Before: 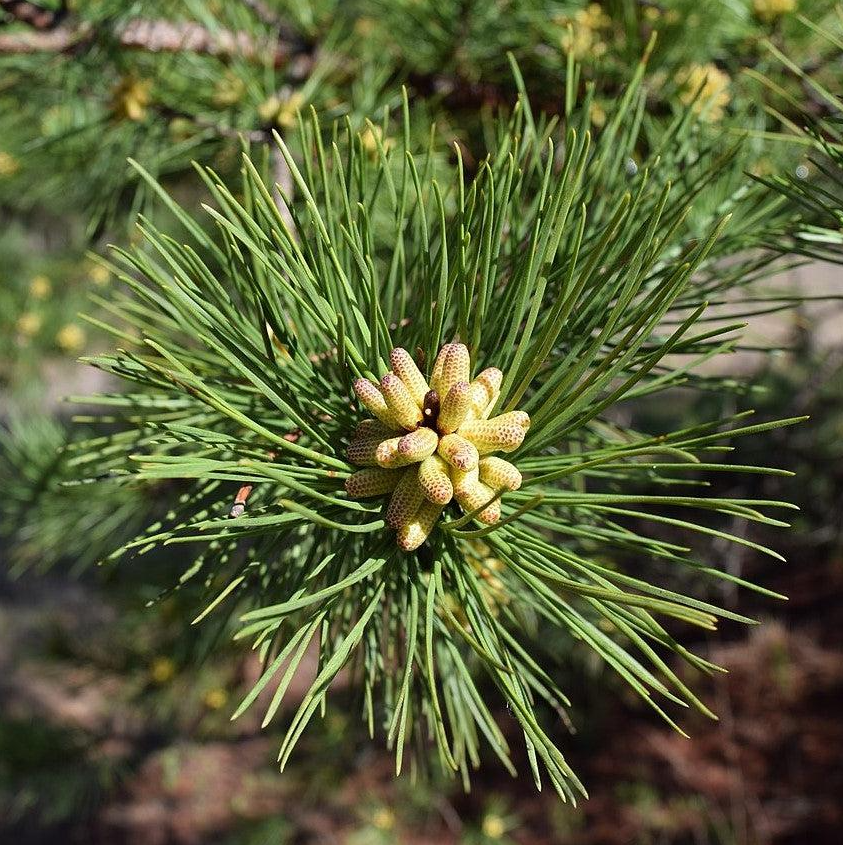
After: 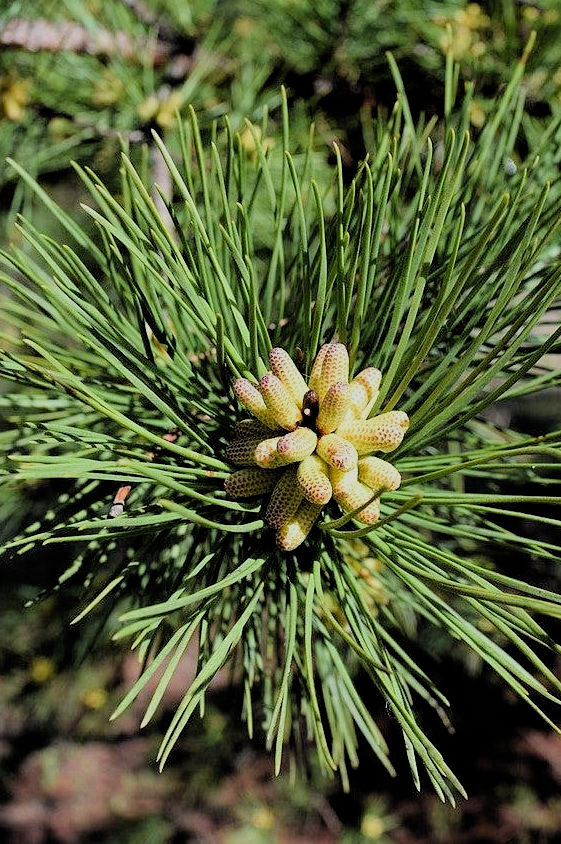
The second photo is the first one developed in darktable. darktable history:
exposure: exposure 0.191 EV, compensate highlight preservation false
crop and rotate: left 14.436%, right 18.898%
filmic rgb: black relative exposure -4.58 EV, white relative exposure 4.8 EV, threshold 3 EV, hardness 2.36, latitude 36.07%, contrast 1.048, highlights saturation mix 1.32%, shadows ↔ highlights balance 1.25%, color science v4 (2020), enable highlight reconstruction true
white balance: red 0.976, blue 1.04
